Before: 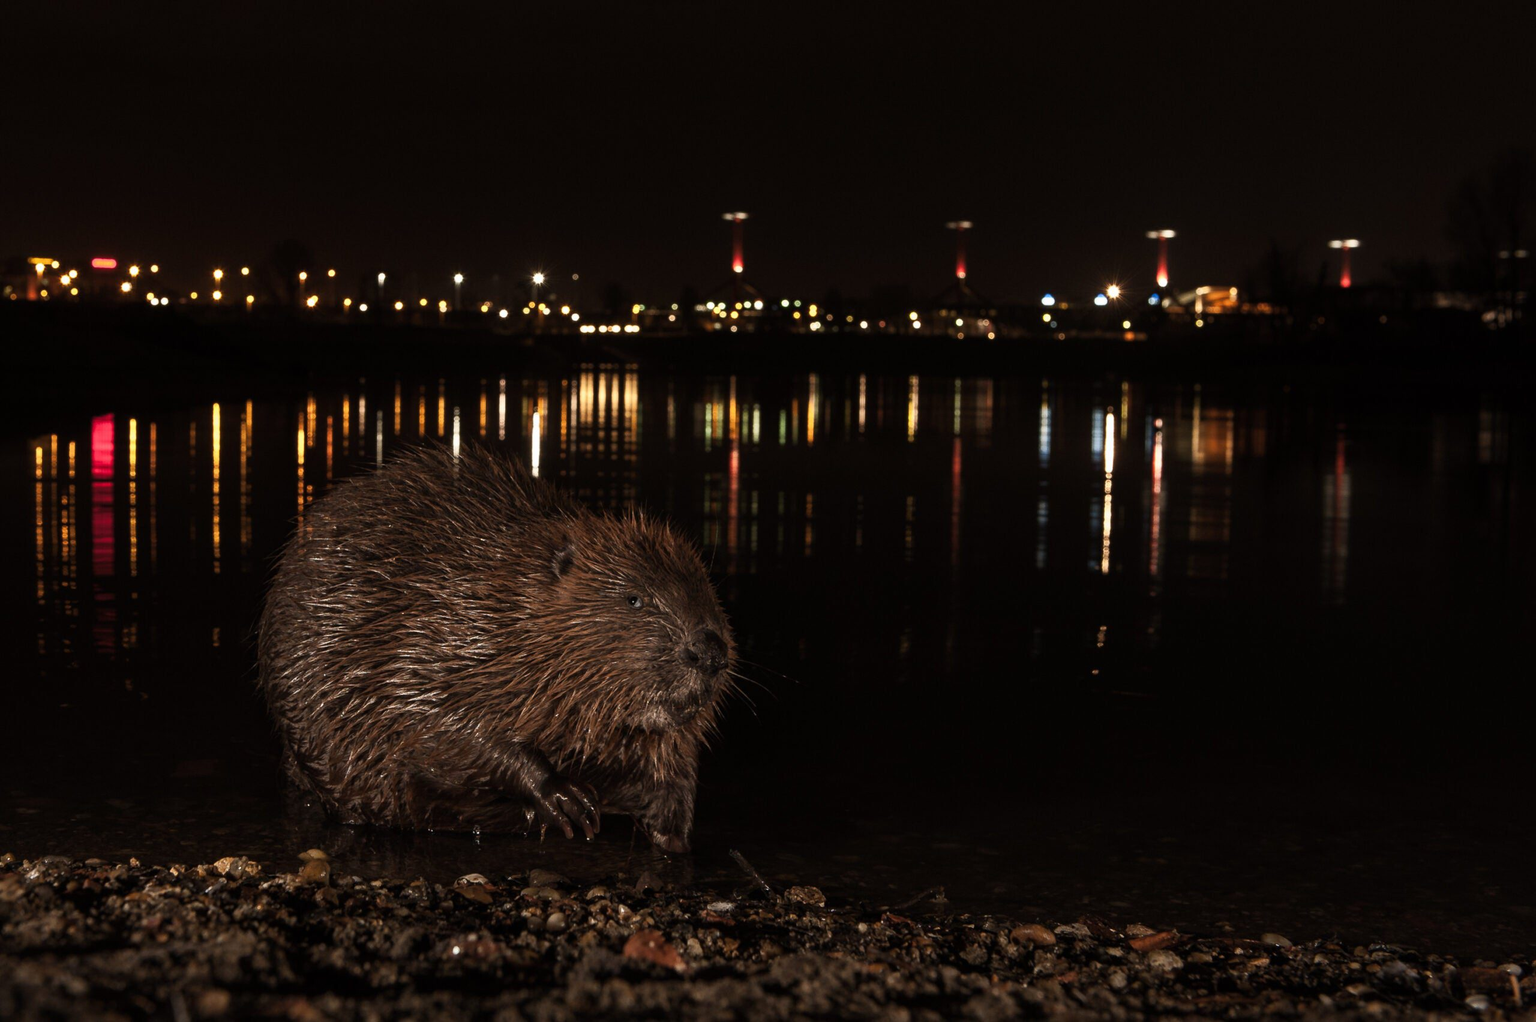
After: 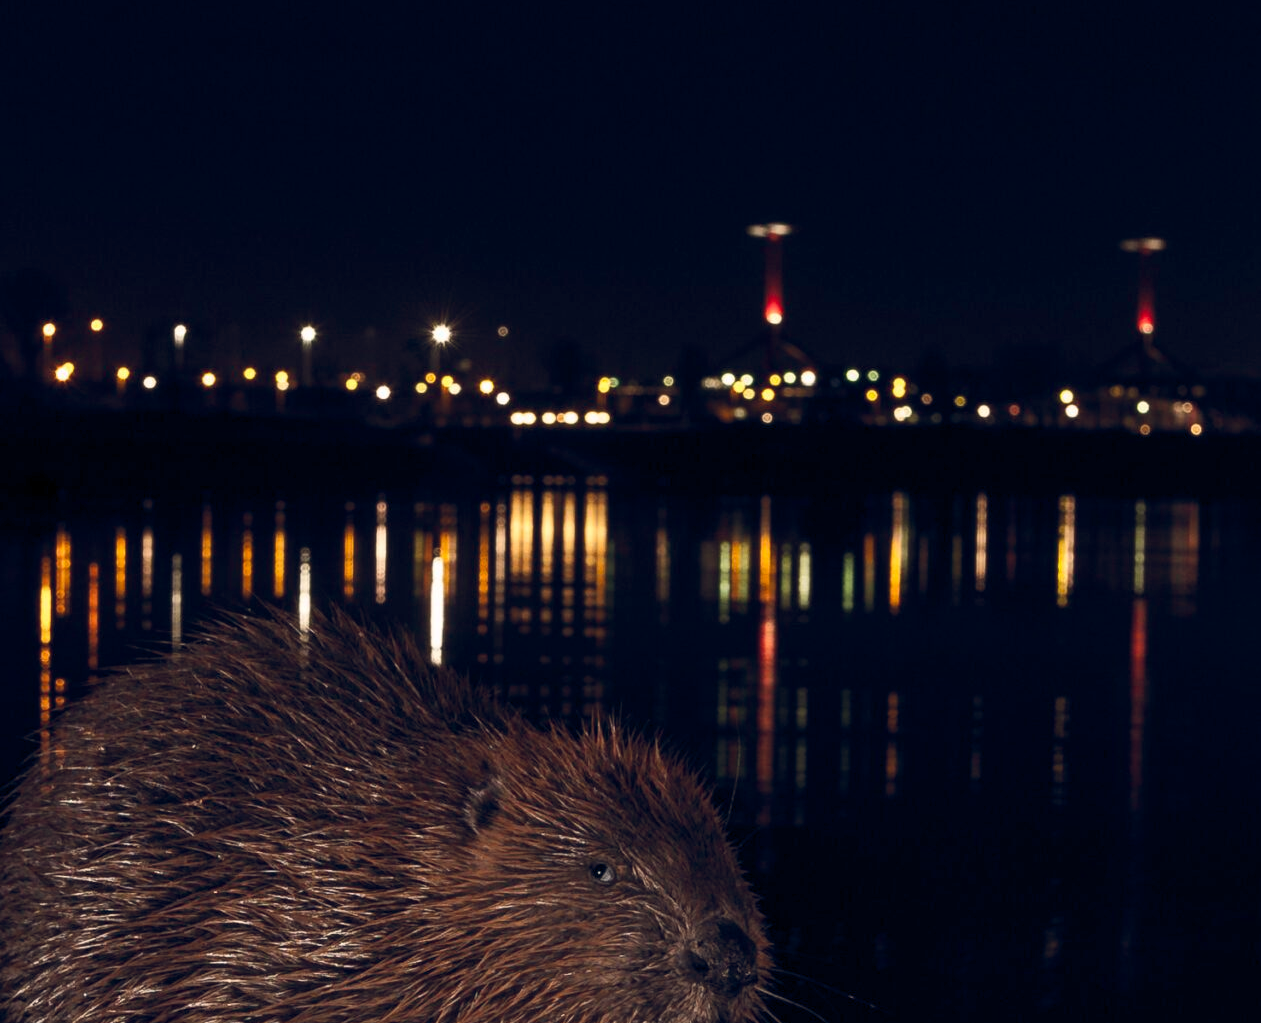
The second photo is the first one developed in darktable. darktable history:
crop: left 17.835%, top 7.675%, right 32.881%, bottom 32.213%
color balance rgb: shadows lift › hue 87.51°, highlights gain › chroma 0.68%, highlights gain › hue 55.1°, global offset › chroma 0.13%, global offset › hue 253.66°, linear chroma grading › global chroma 0.5%, perceptual saturation grading › global saturation 16.38%
